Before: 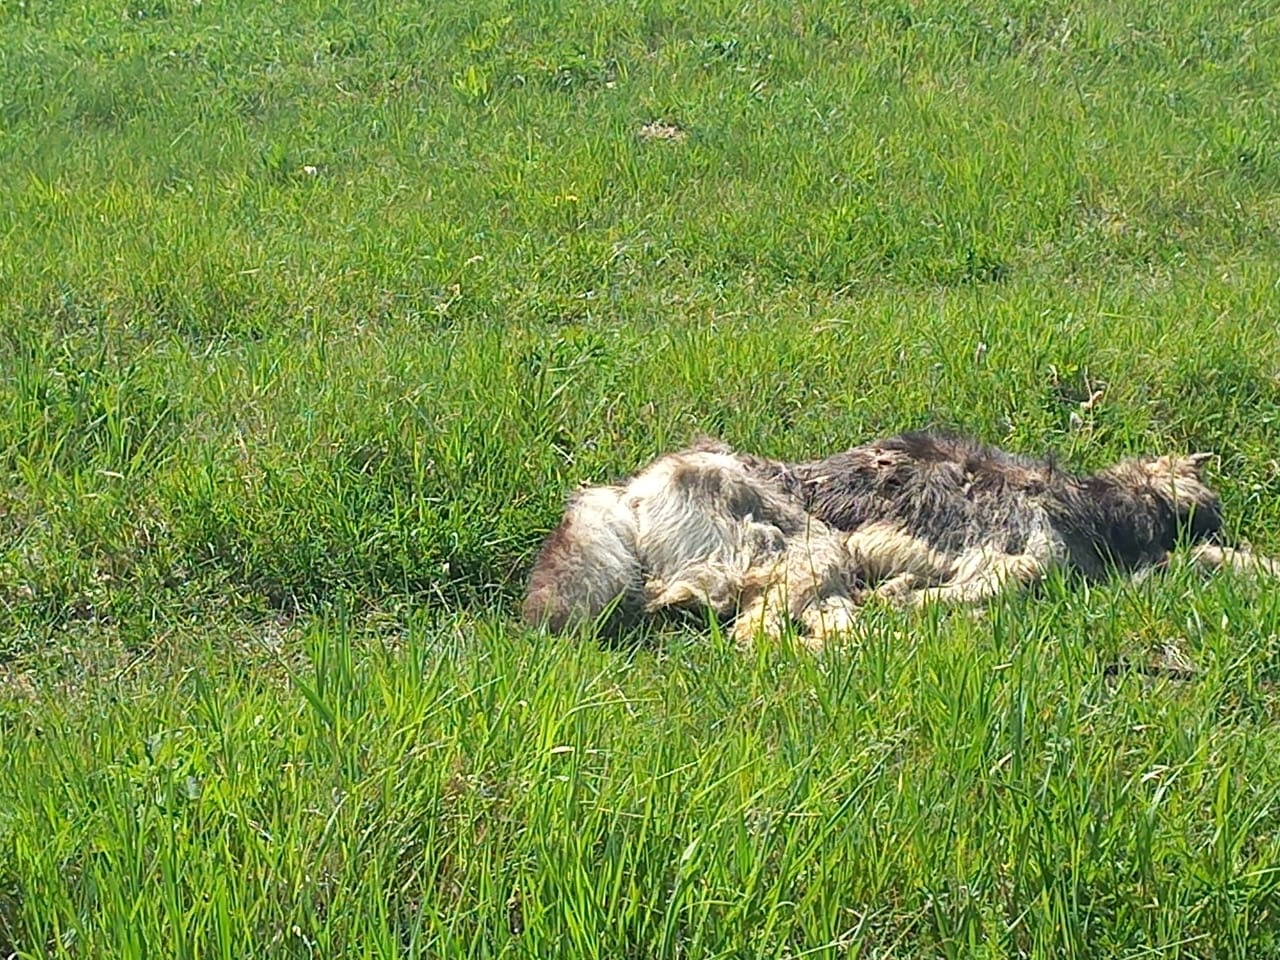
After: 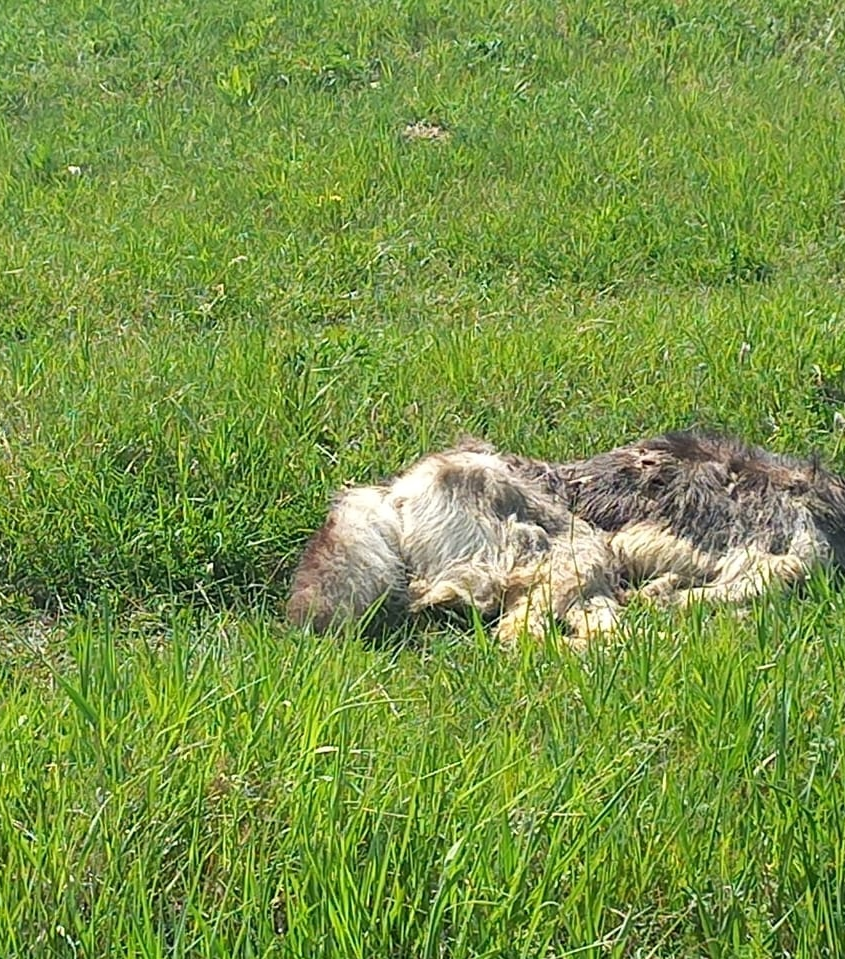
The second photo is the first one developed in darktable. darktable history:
tone curve: color space Lab, linked channels, preserve colors none
crop and rotate: left 18.442%, right 15.508%
